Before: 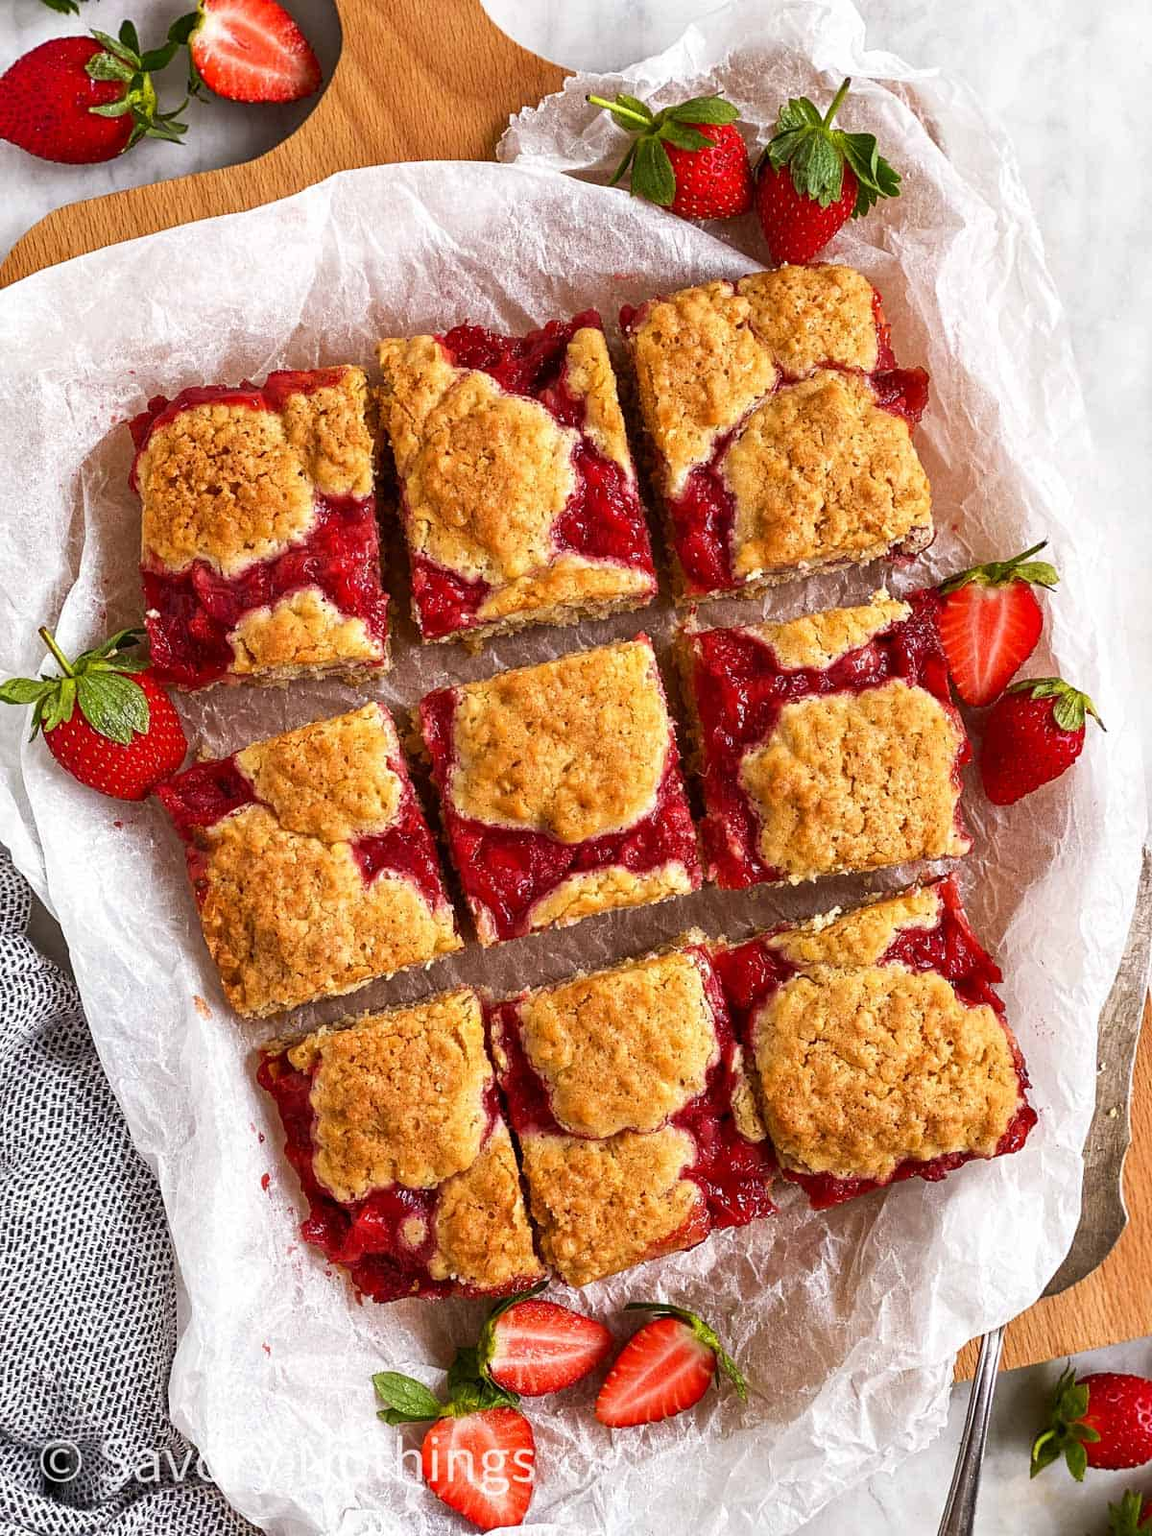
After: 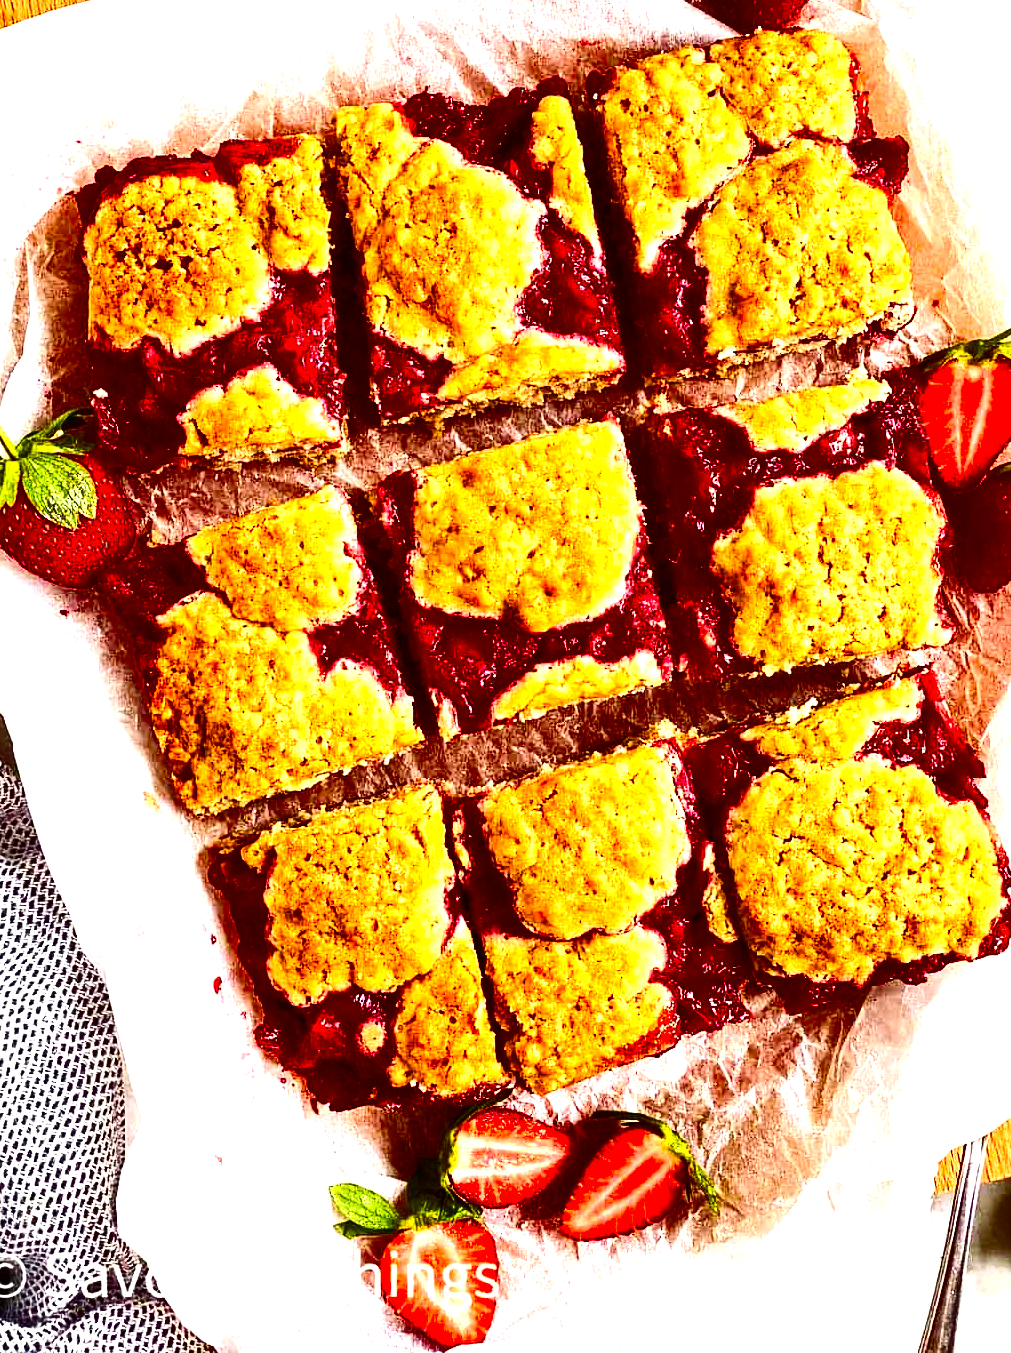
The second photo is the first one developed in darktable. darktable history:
crop and rotate: left 4.974%, top 15.413%, right 10.701%
color balance rgb: shadows lift › hue 87.45°, linear chroma grading › global chroma 9.954%, perceptual saturation grading › global saturation 20%, perceptual saturation grading › highlights -25.773%, perceptual saturation grading › shadows 50.185%, perceptual brilliance grading › global brilliance -18.454%, perceptual brilliance grading › highlights 29.234%, global vibrance 10.165%, saturation formula JzAzBz (2021)
exposure: black level correction 0, exposure 1.098 EV, compensate exposure bias true, compensate highlight preservation false
color correction: highlights a* -1.03, highlights b* 4.46, shadows a* 3.52
contrast brightness saturation: contrast 0.224, brightness -0.193, saturation 0.235
